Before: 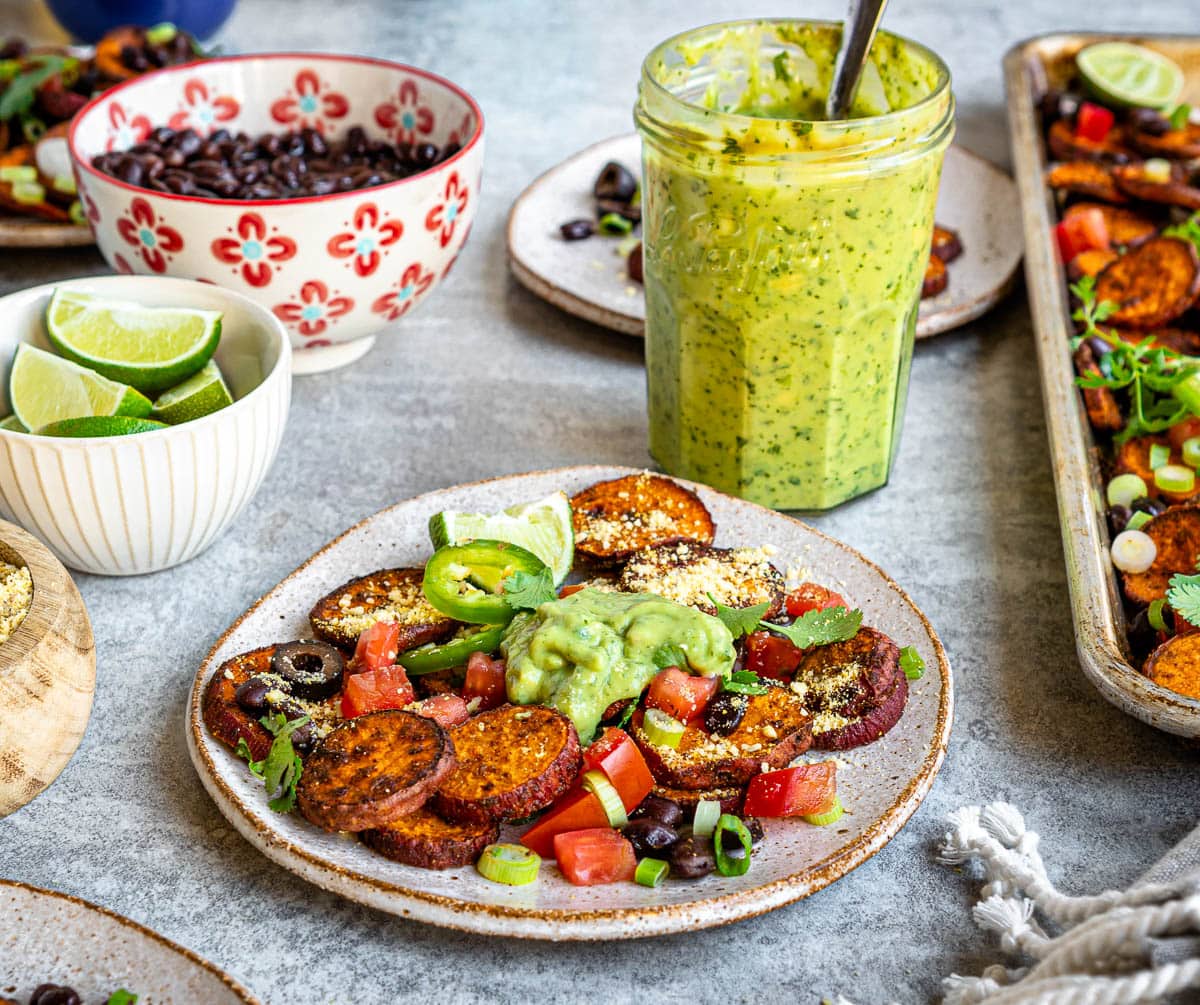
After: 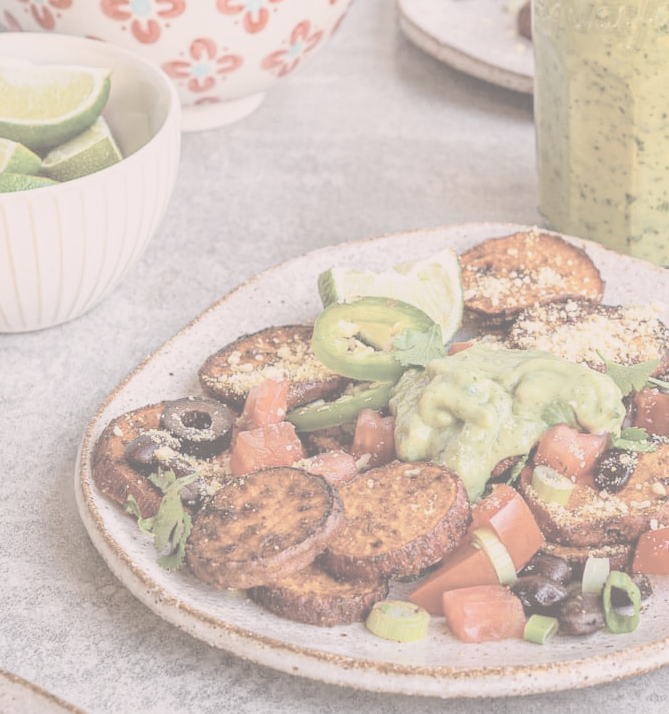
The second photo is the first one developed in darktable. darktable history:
crop: left 9.255%, top 24.248%, right 34.947%, bottom 4.661%
color correction: highlights a* 3.33, highlights b* 1.73, saturation 1.25
contrast brightness saturation: contrast -0.33, brightness 0.743, saturation -0.769
